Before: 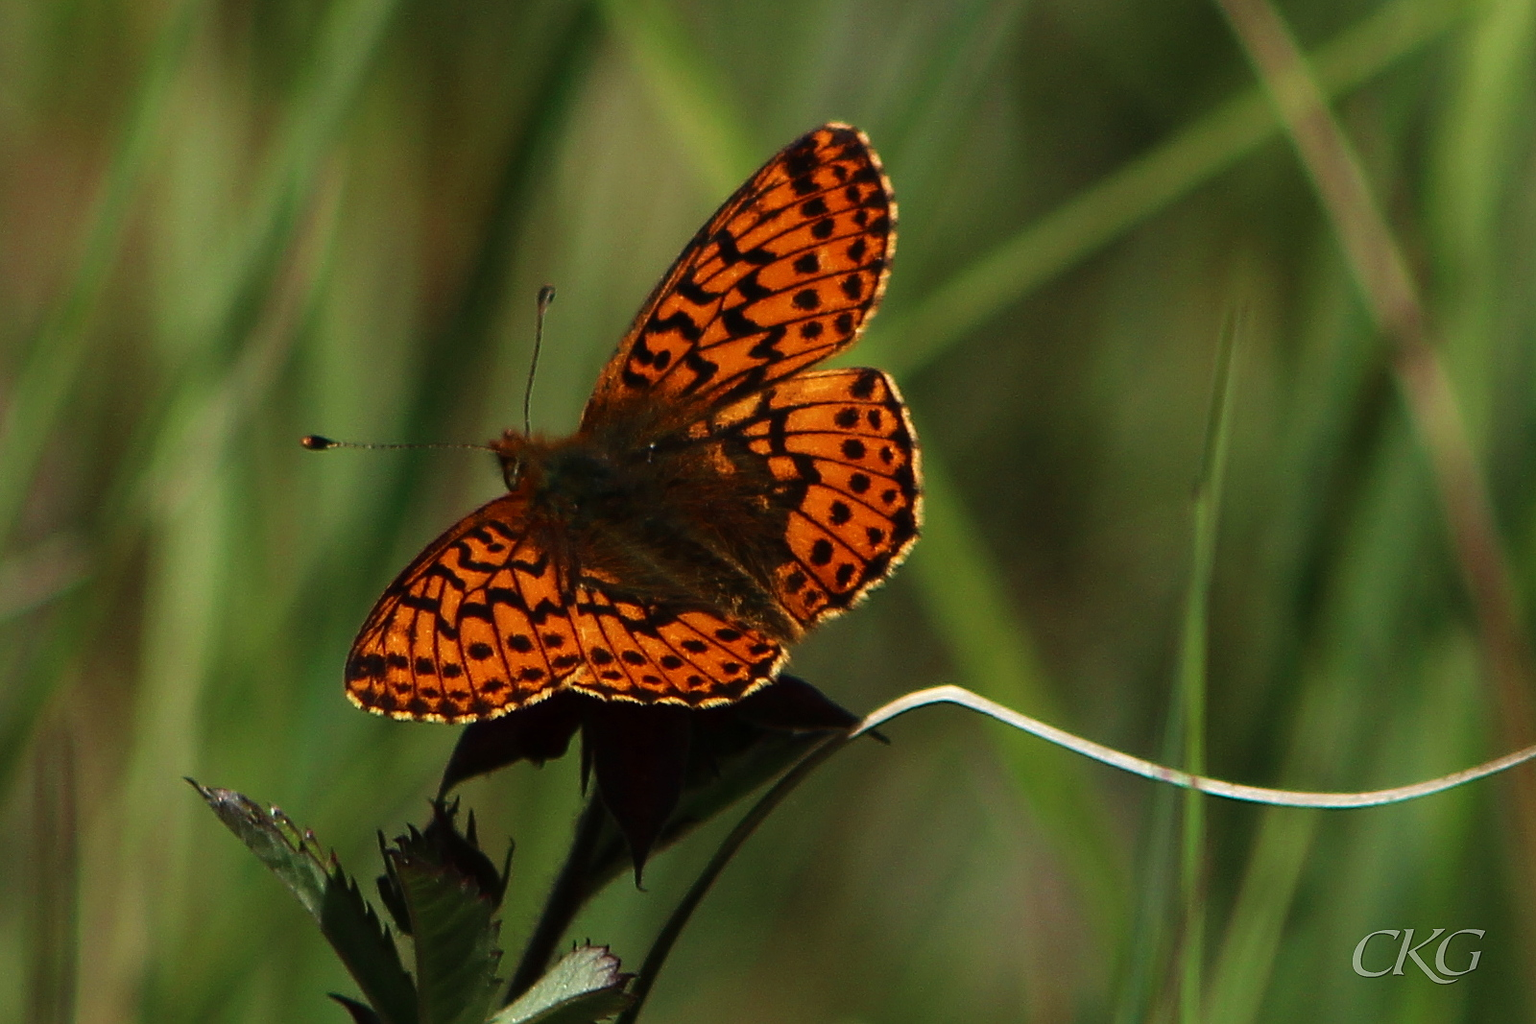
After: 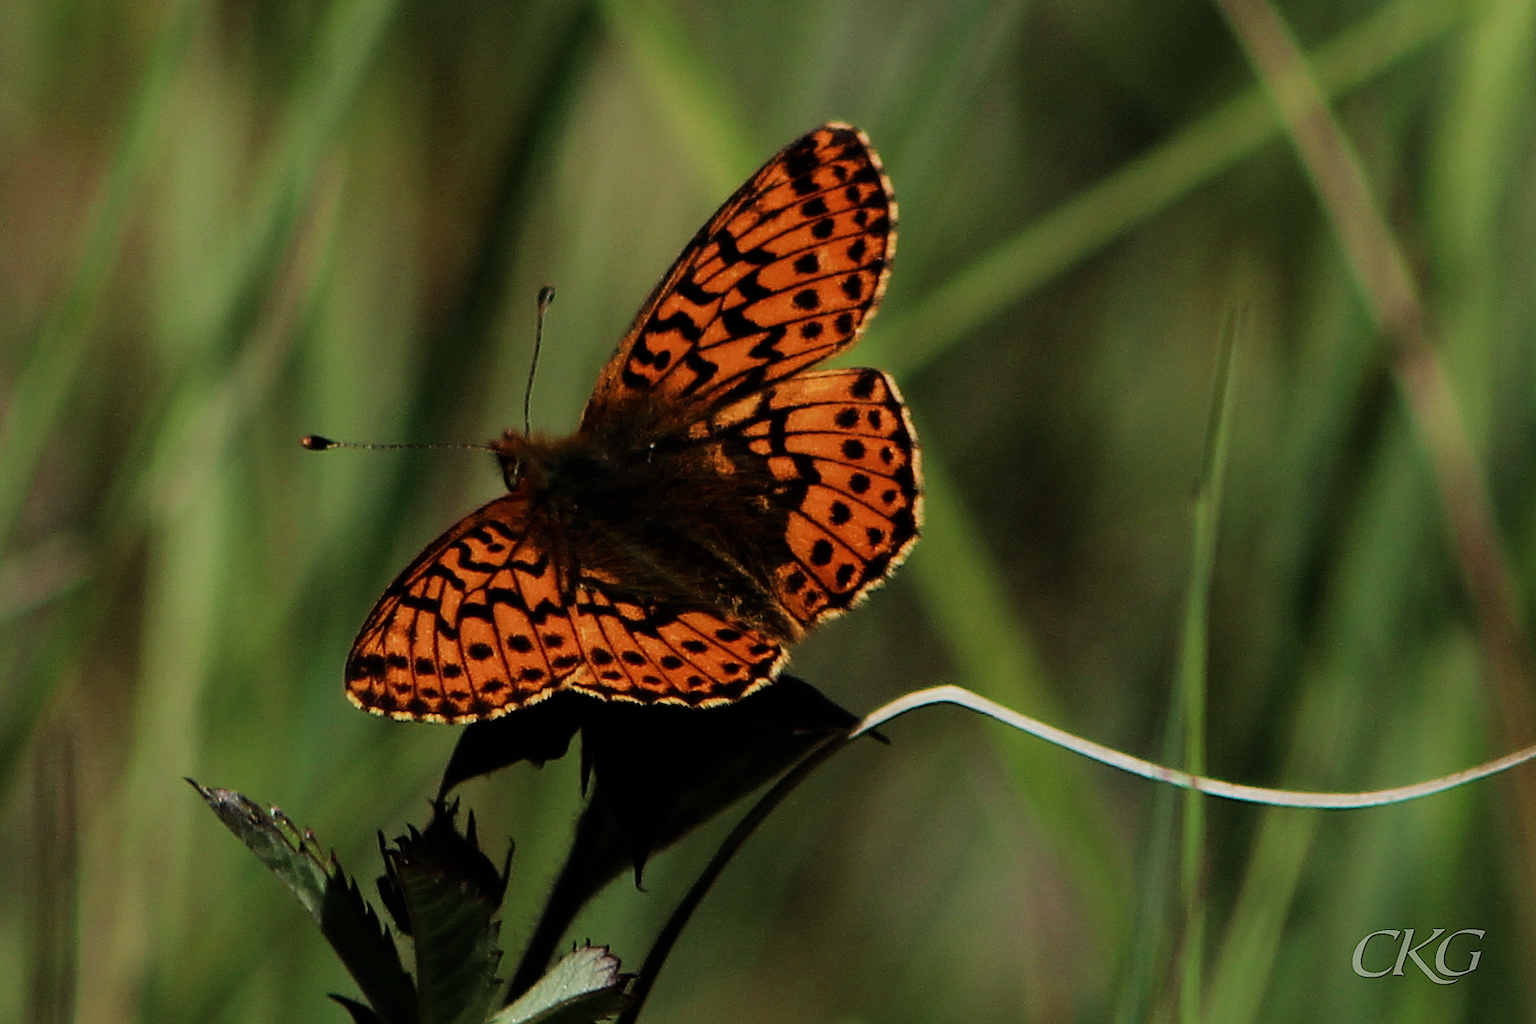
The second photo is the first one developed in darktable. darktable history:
filmic rgb: black relative exposure -7.65 EV, white relative exposure 4.56 EV, hardness 3.61, contrast 1.05
contrast brightness saturation: saturation -0.05
